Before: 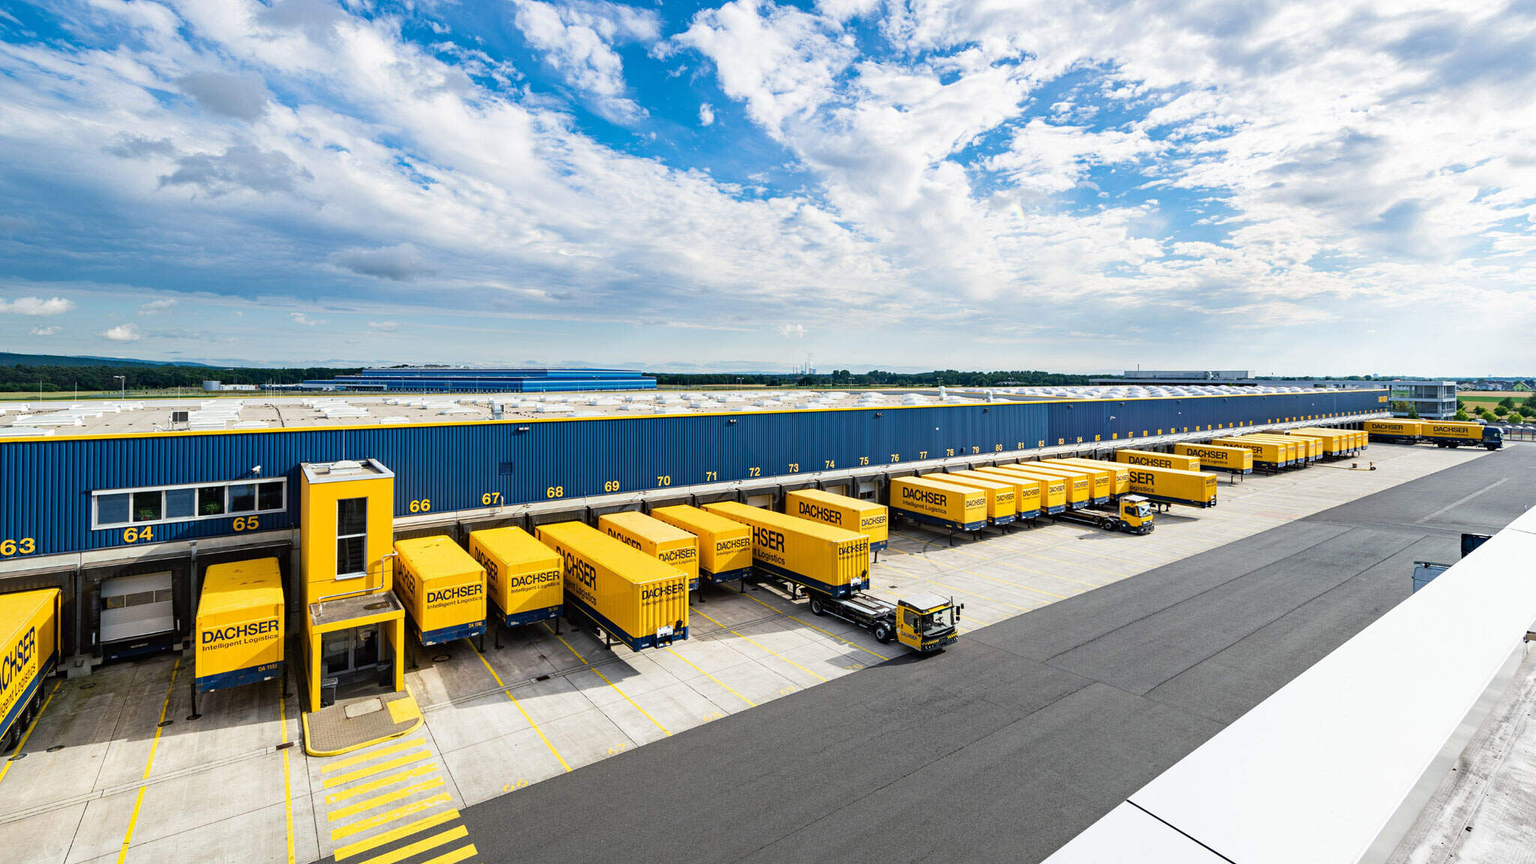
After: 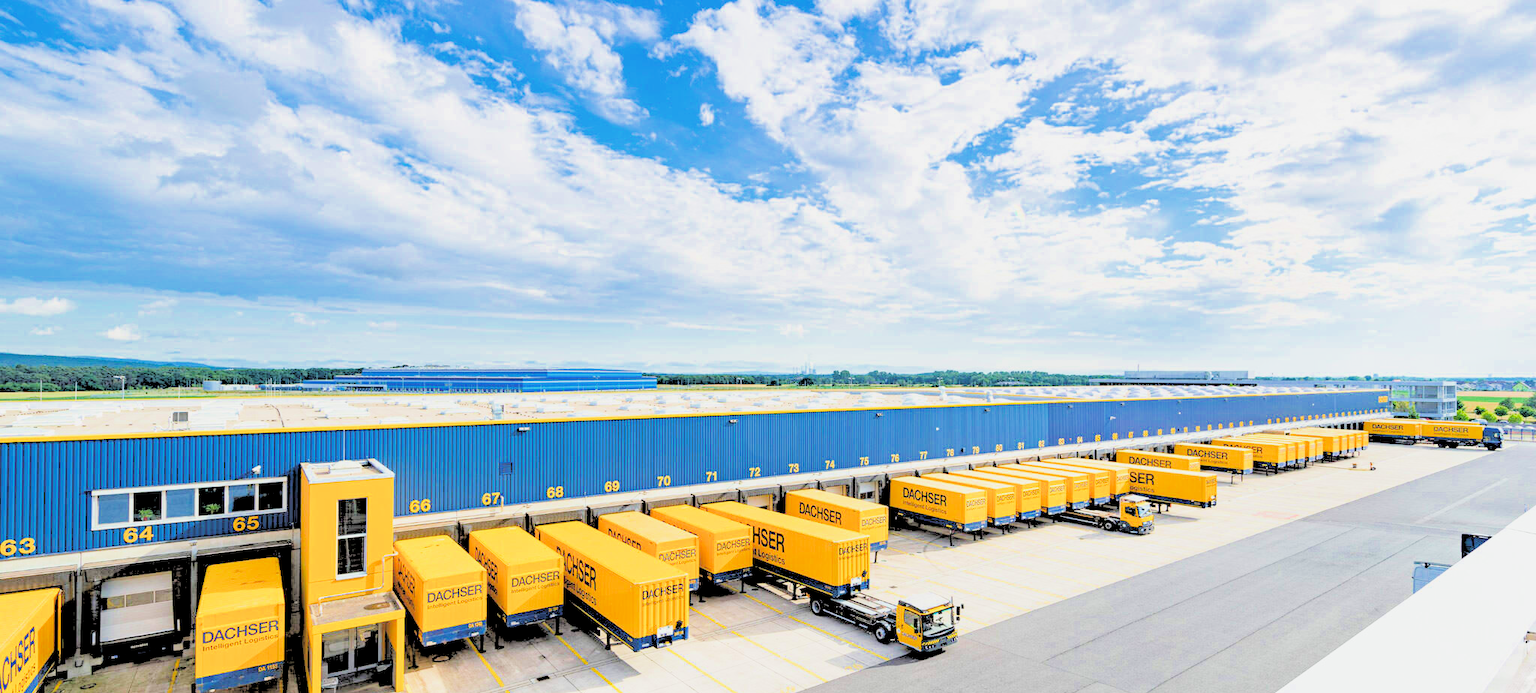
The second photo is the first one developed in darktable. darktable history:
crop: bottom 19.644%
rgb levels: preserve colors sum RGB, levels [[0.038, 0.433, 0.934], [0, 0.5, 1], [0, 0.5, 1]]
color balance: output saturation 110%
filmic rgb: middle gray luminance 3.44%, black relative exposure -5.92 EV, white relative exposure 6.33 EV, threshold 6 EV, dynamic range scaling 22.4%, target black luminance 0%, hardness 2.33, latitude 45.85%, contrast 0.78, highlights saturation mix 100%, shadows ↔ highlights balance 0.033%, add noise in highlights 0, preserve chrominance max RGB, color science v3 (2019), use custom middle-gray values true, iterations of high-quality reconstruction 0, contrast in highlights soft, enable highlight reconstruction true
exposure: black level correction -0.005, exposure 0.054 EV, compensate highlight preservation false
